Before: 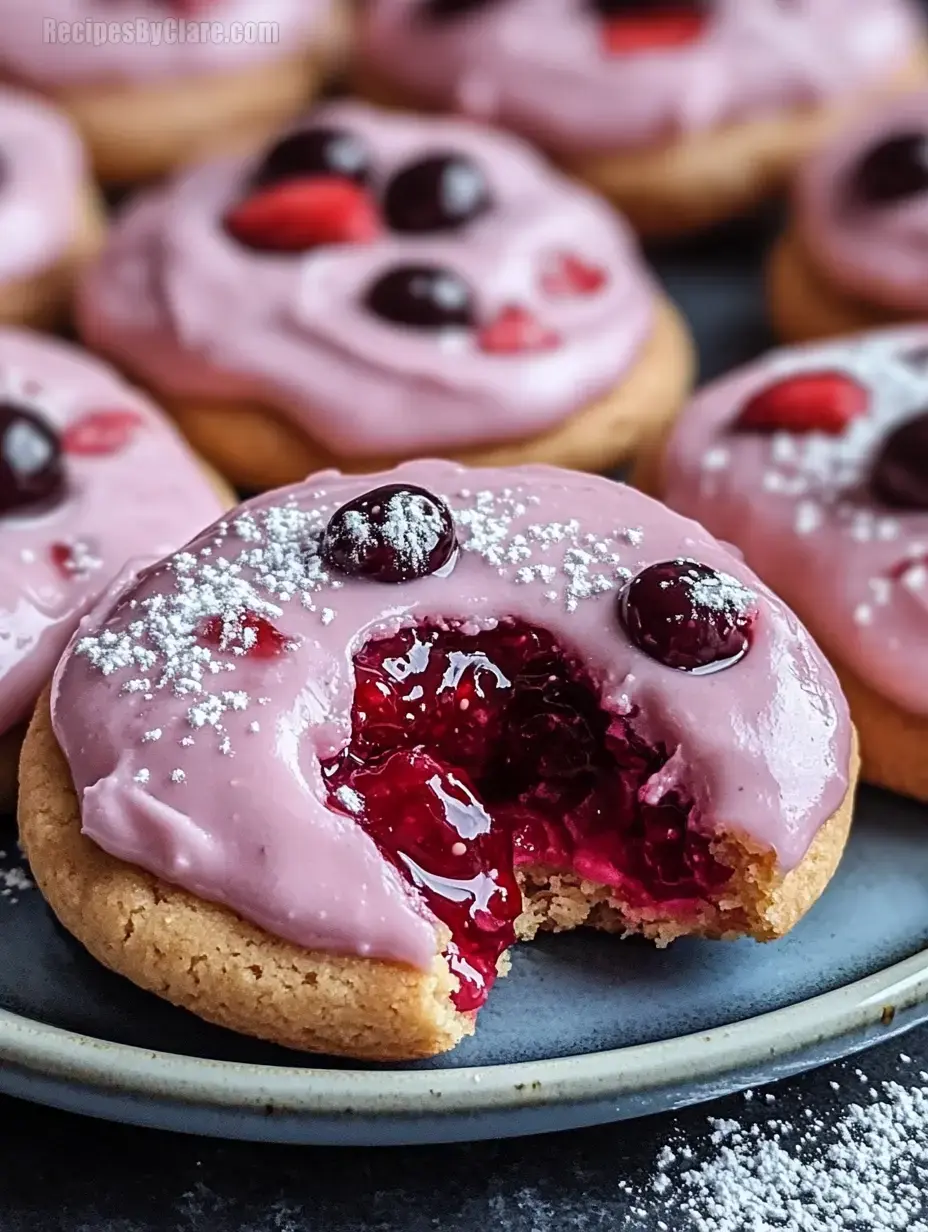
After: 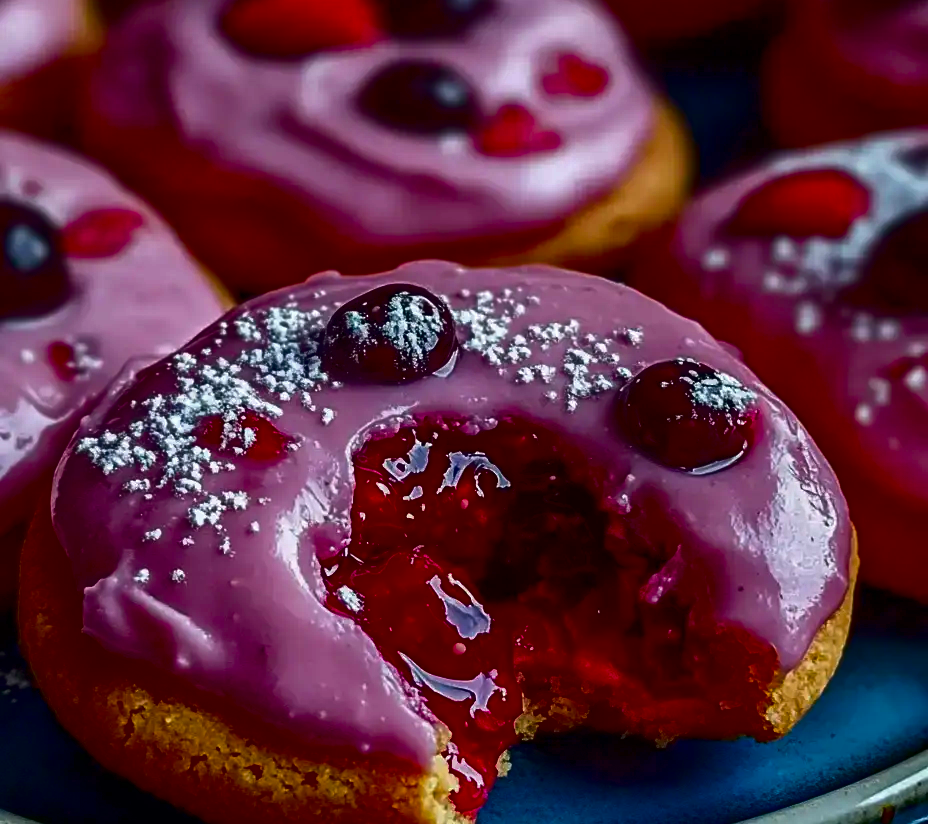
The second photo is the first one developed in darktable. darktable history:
crop: top 16.296%, bottom 16.752%
contrast brightness saturation: brightness -0.993, saturation 0.98
